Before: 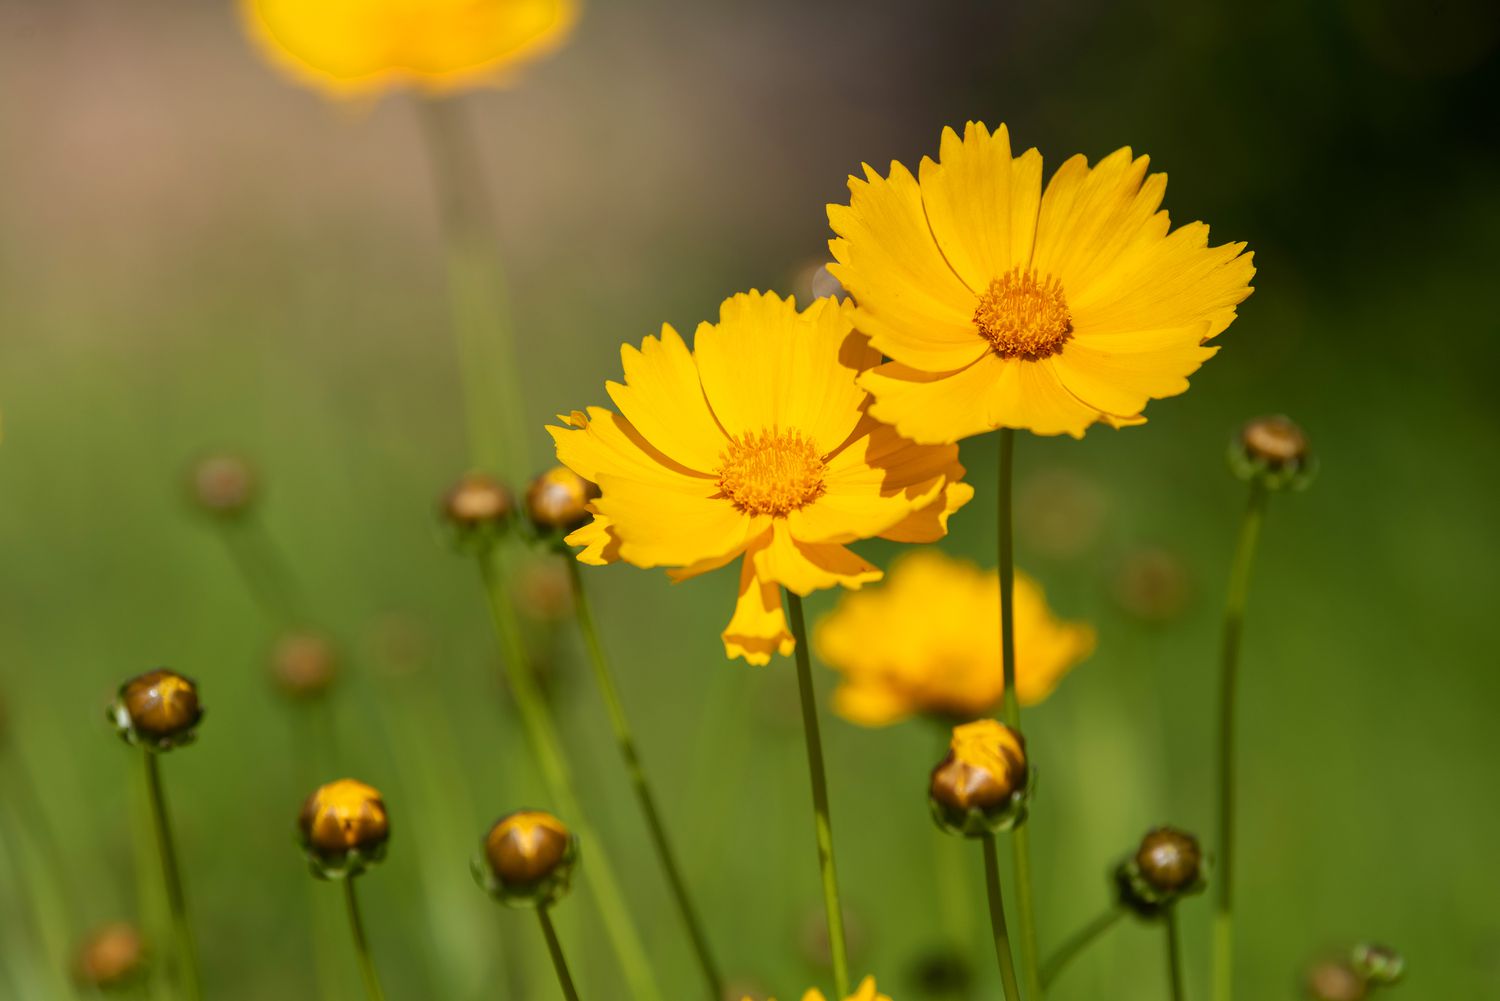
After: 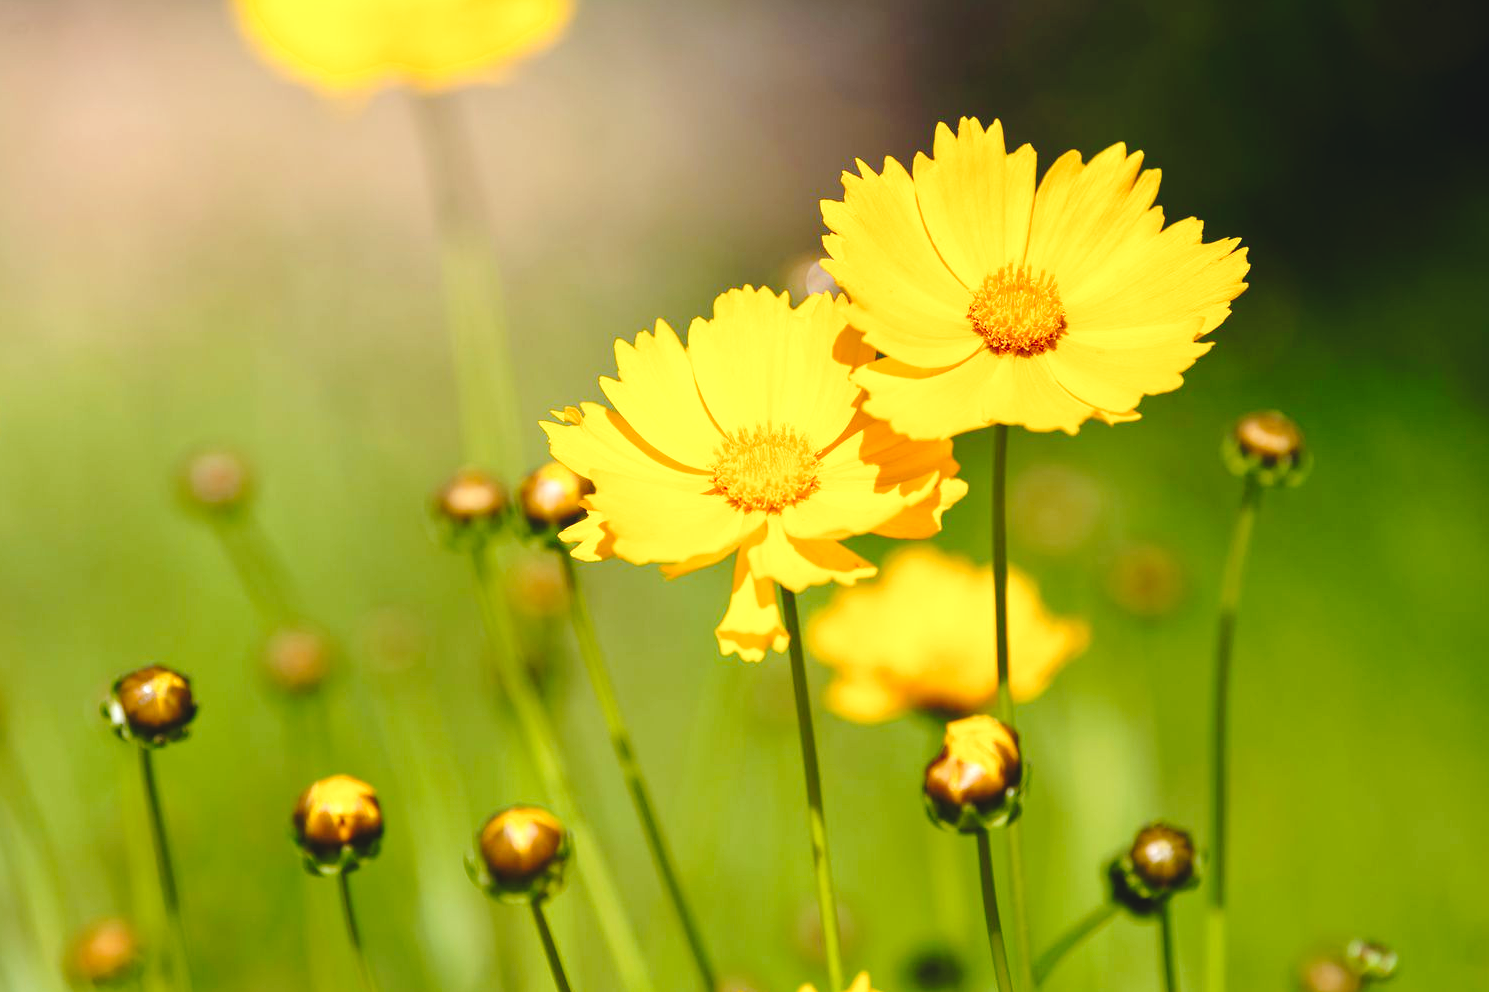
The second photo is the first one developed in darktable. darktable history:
crop: left 0.434%, top 0.485%, right 0.244%, bottom 0.386%
tone curve: curves: ch0 [(0, 0) (0.003, 0.072) (0.011, 0.073) (0.025, 0.072) (0.044, 0.076) (0.069, 0.089) (0.1, 0.103) (0.136, 0.123) (0.177, 0.158) (0.224, 0.21) (0.277, 0.275) (0.335, 0.372) (0.399, 0.463) (0.468, 0.556) (0.543, 0.633) (0.623, 0.712) (0.709, 0.795) (0.801, 0.869) (0.898, 0.942) (1, 1)], preserve colors none
tone equalizer: on, module defaults
exposure: black level correction 0, exposure 0.7 EV, compensate exposure bias true, compensate highlight preservation false
